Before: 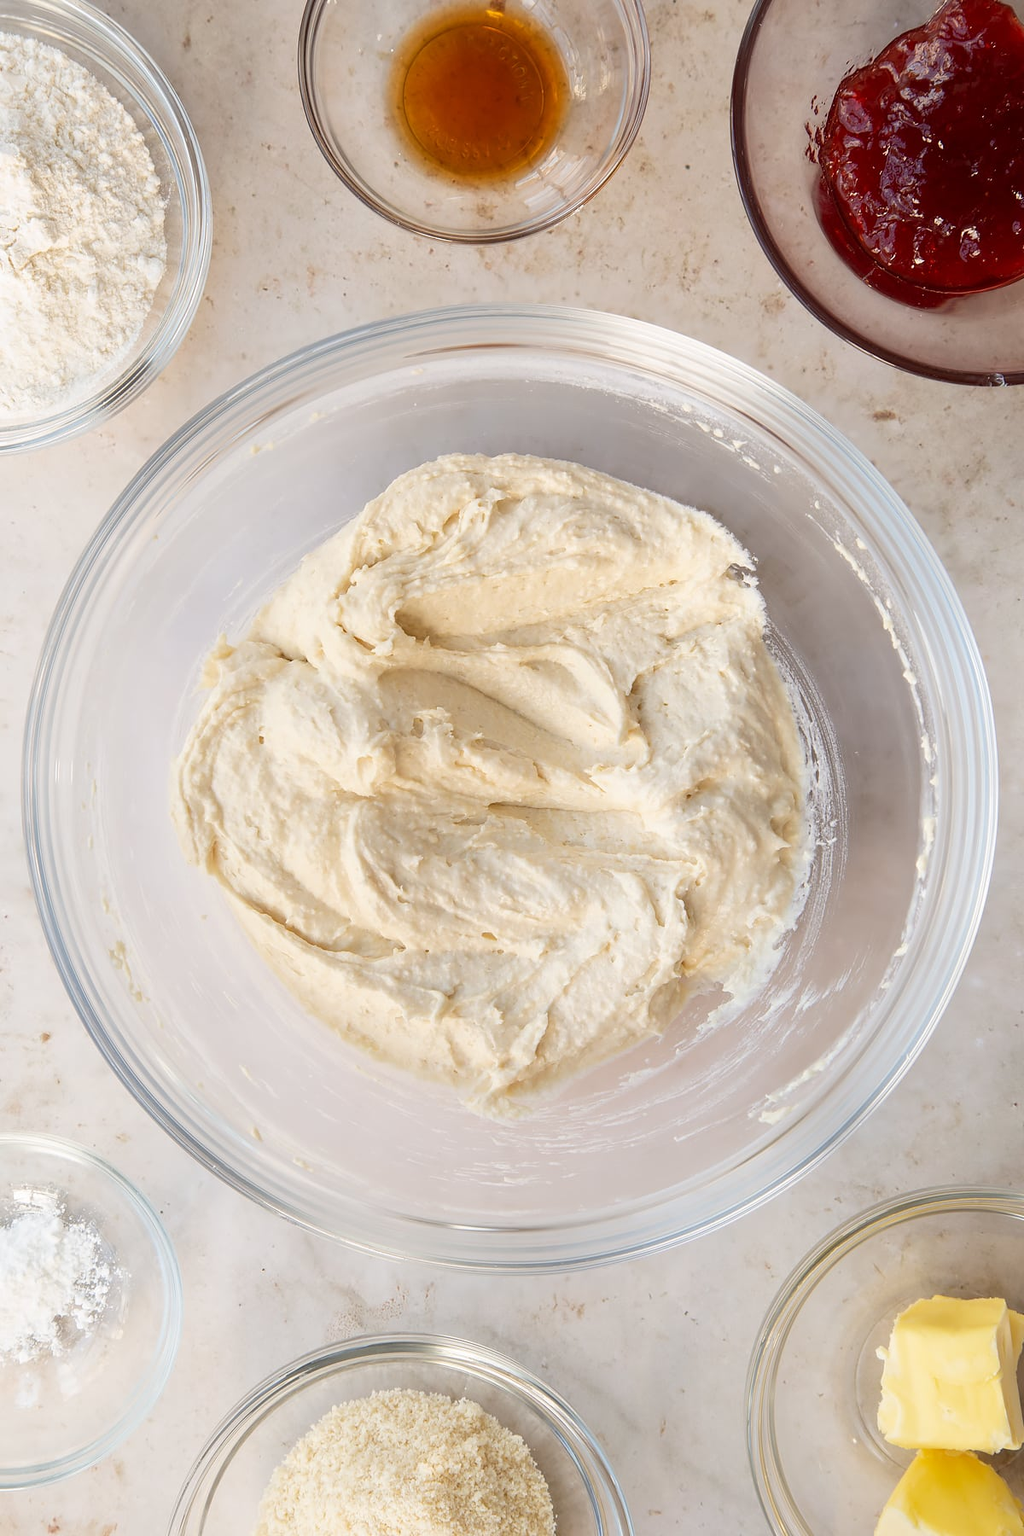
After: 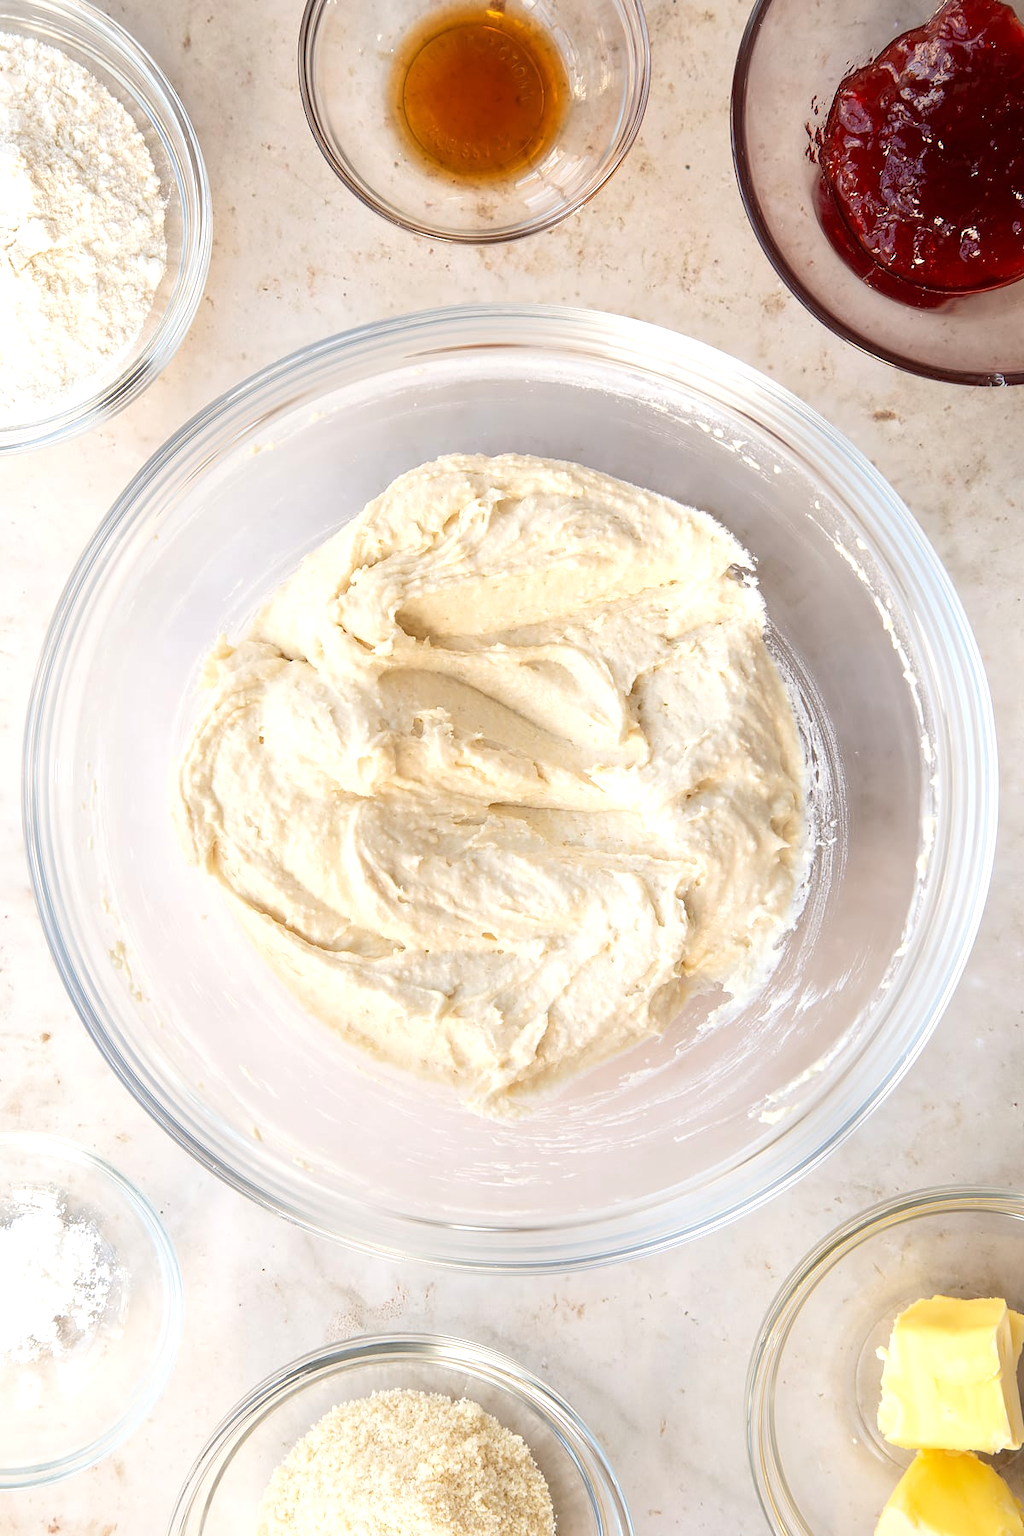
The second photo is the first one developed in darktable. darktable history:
tone equalizer: -8 EV -0.455 EV, -7 EV -0.367 EV, -6 EV -0.3 EV, -5 EV -0.239 EV, -3 EV 0.235 EV, -2 EV 0.317 EV, -1 EV 0.397 EV, +0 EV 0.42 EV
